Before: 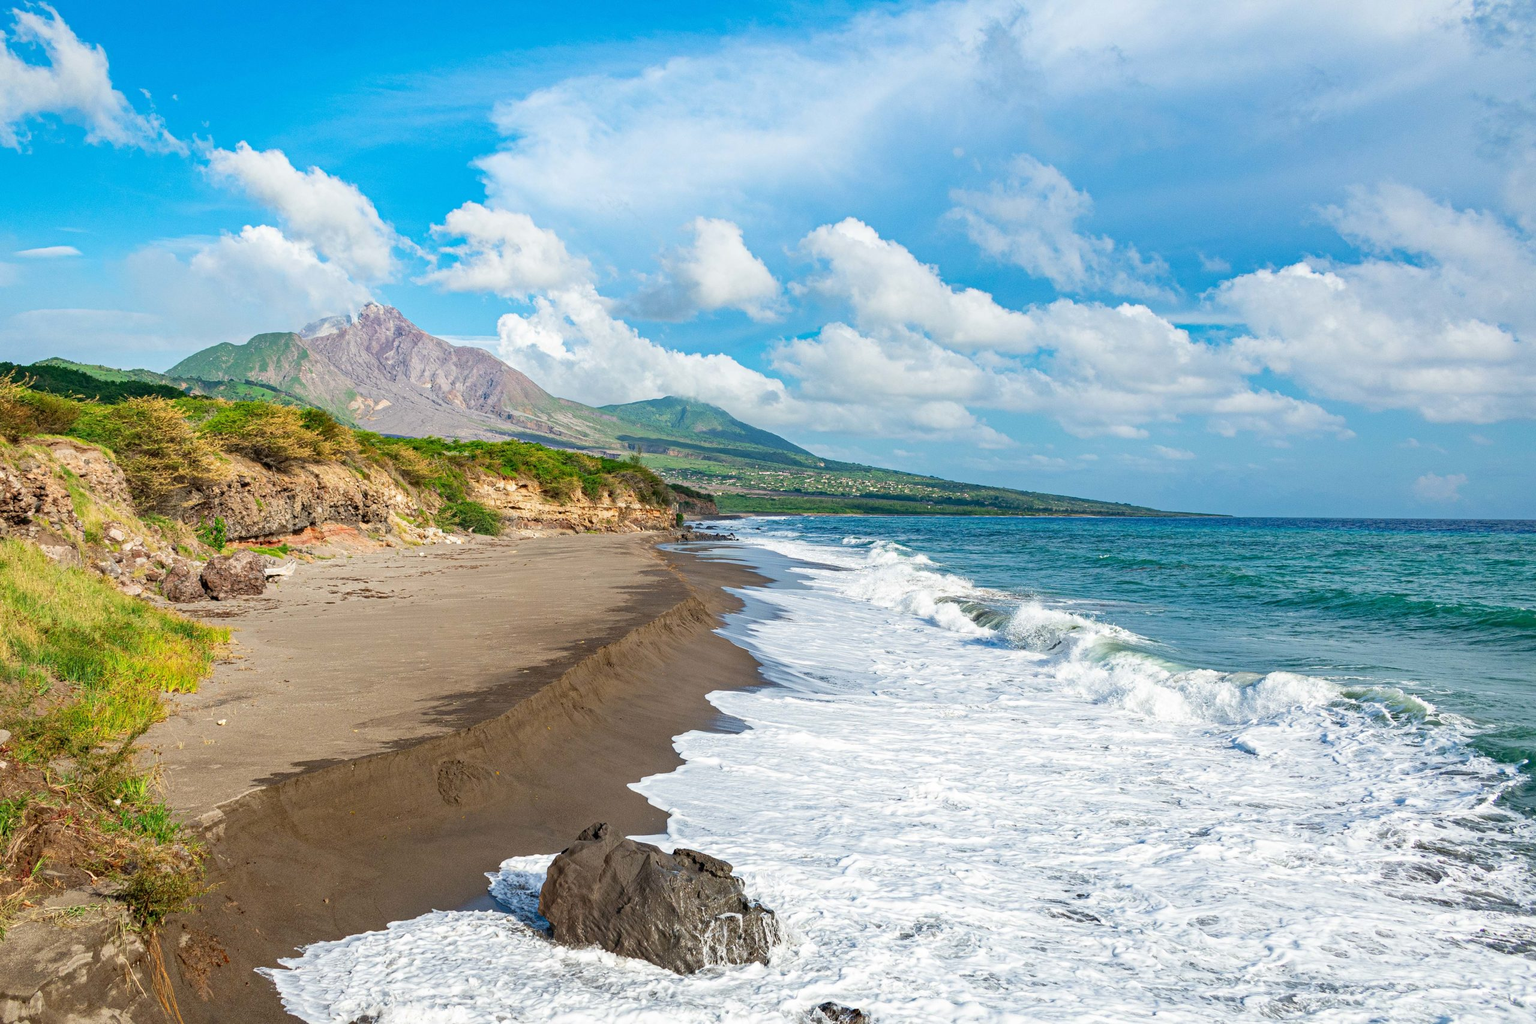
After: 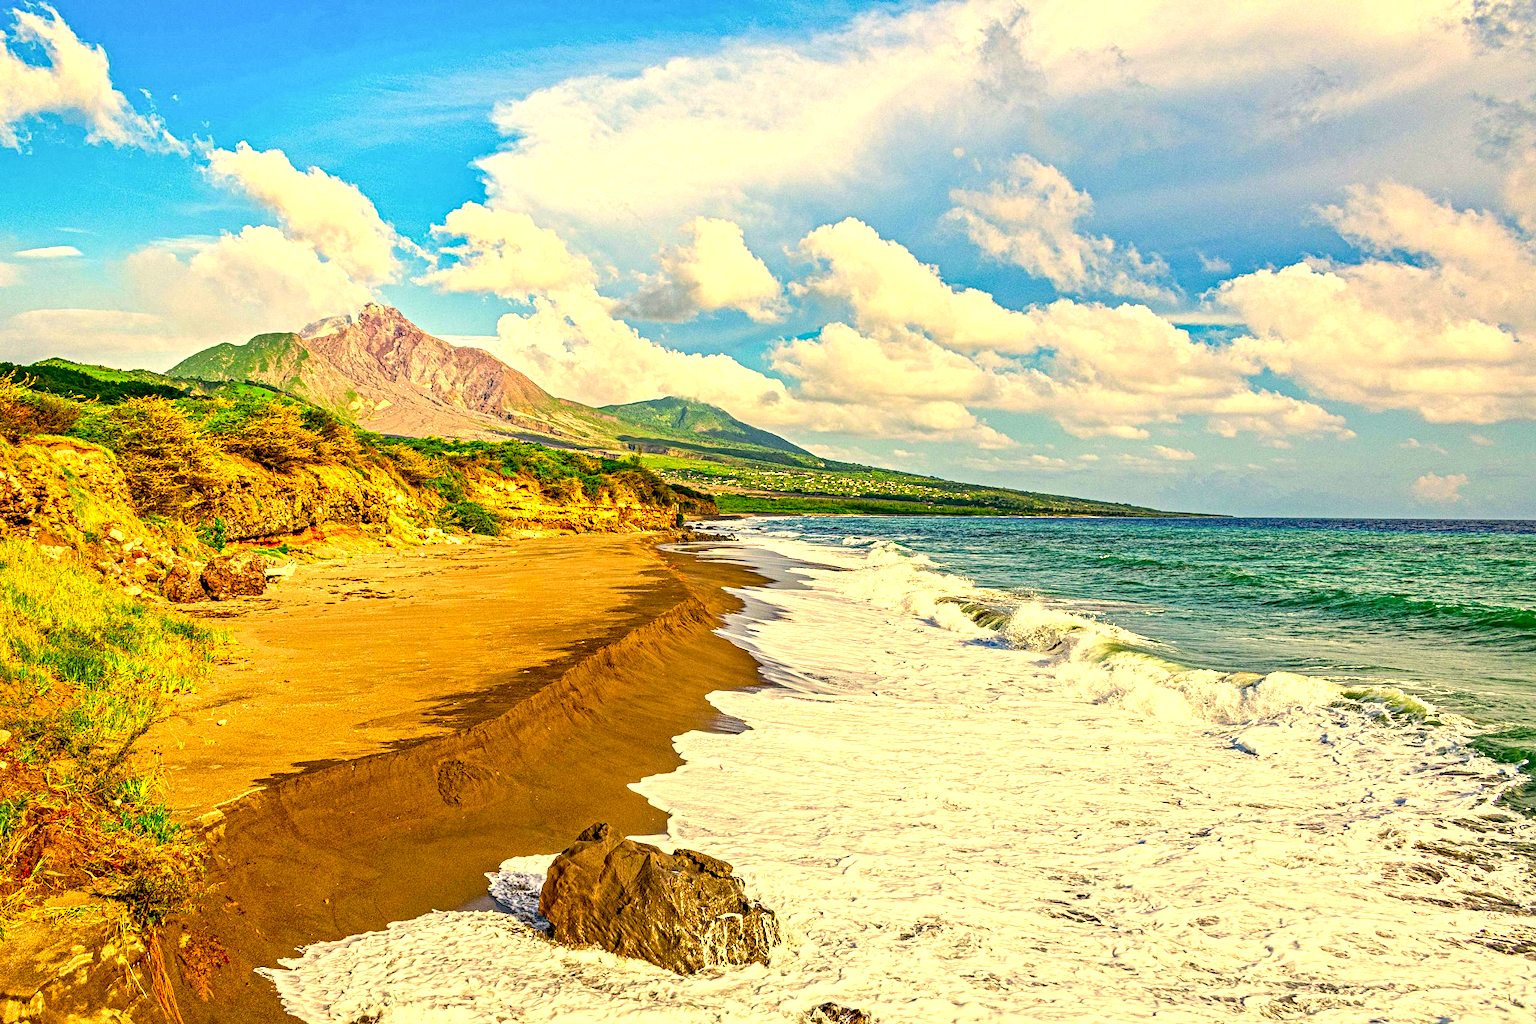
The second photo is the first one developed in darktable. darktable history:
local contrast: on, module defaults
exposure: black level correction 0.001, exposure 0.498 EV, compensate highlight preservation false
color correction: highlights a* 10.51, highlights b* 30.61, shadows a* 2.75, shadows b* 17.05, saturation 1.73
contrast equalizer: octaves 7, y [[0.5, 0.542, 0.583, 0.625, 0.667, 0.708], [0.5 ×6], [0.5 ×6], [0 ×6], [0 ×6]]
